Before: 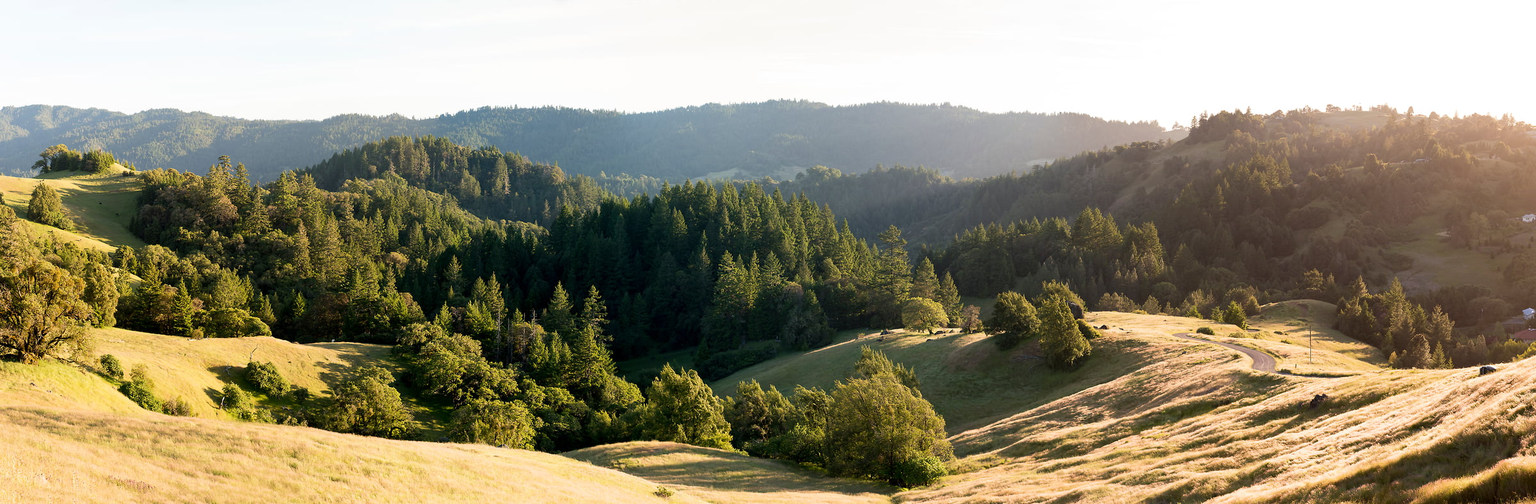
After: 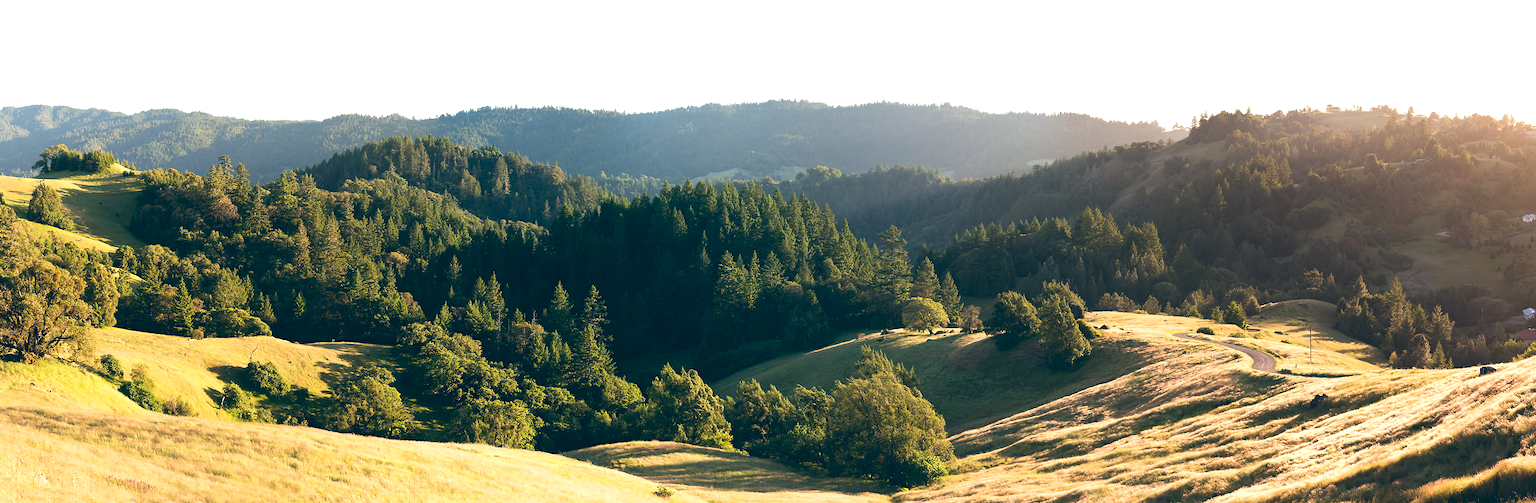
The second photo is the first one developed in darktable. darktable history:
color correction: highlights a* -0.95, highlights b* 4.5, shadows a* 3.55
color balance: lift [1.016, 0.983, 1, 1.017], gamma [0.958, 1, 1, 1], gain [0.981, 1.007, 0.993, 1.002], input saturation 118.26%, contrast 13.43%, contrast fulcrum 21.62%, output saturation 82.76%
